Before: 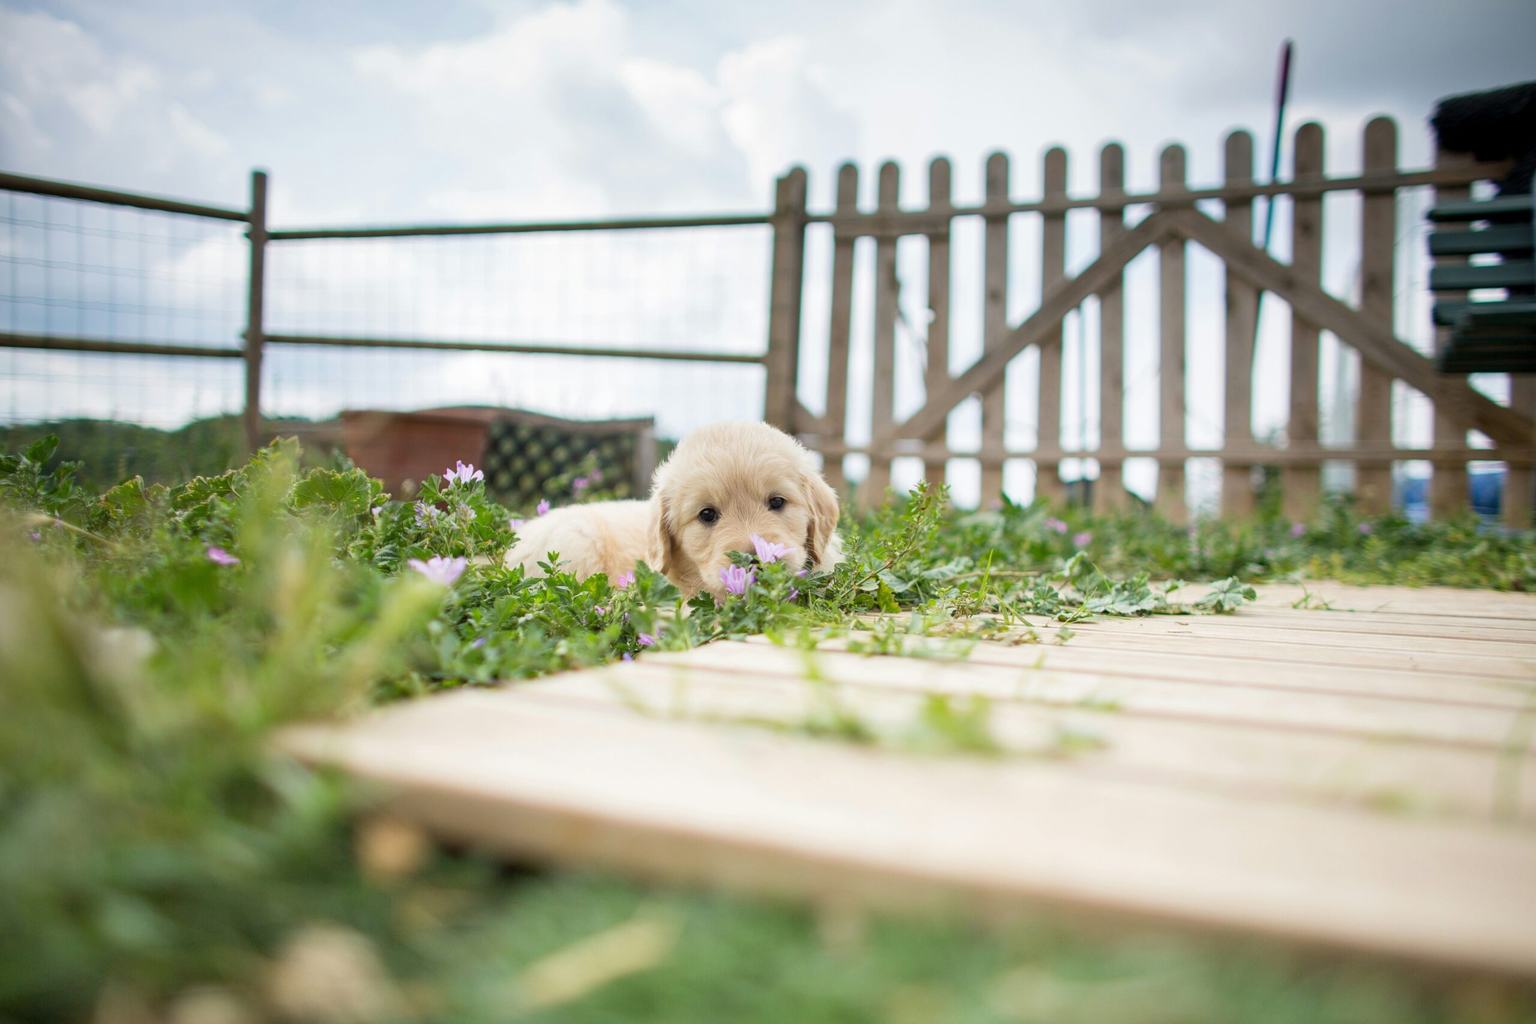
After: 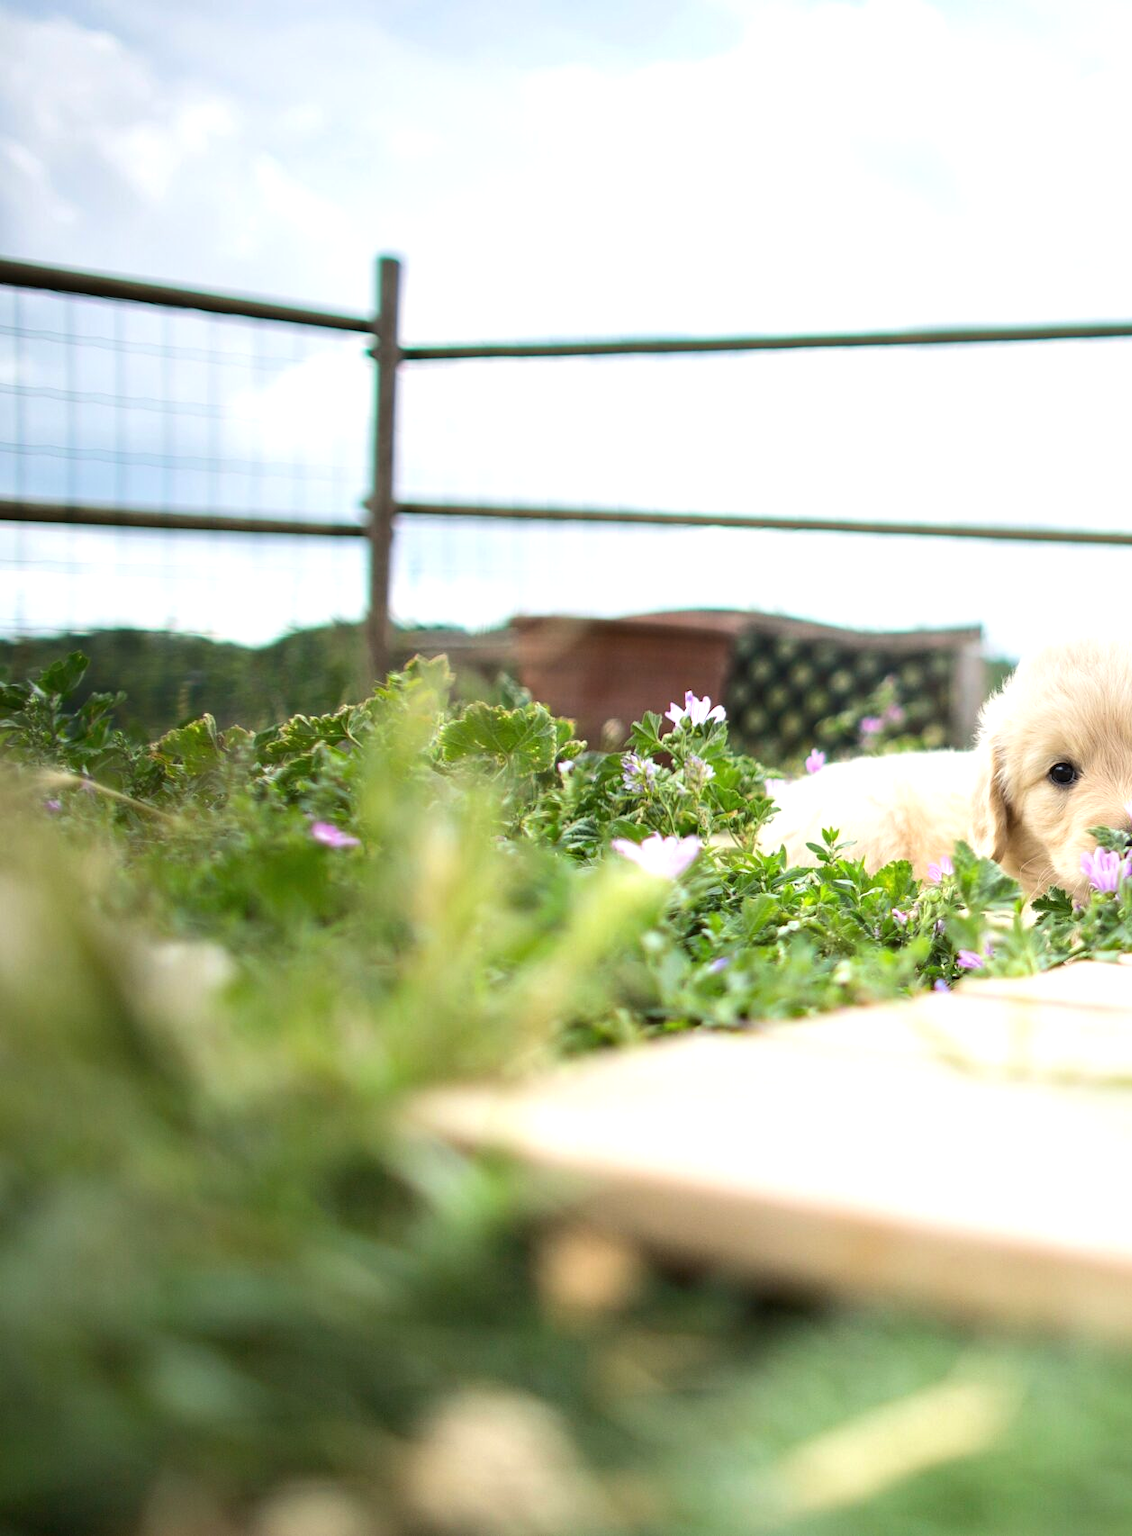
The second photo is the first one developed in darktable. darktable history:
tone equalizer: -8 EV 0.001 EV, -7 EV -0.002 EV, -6 EV 0.002 EV, -5 EV -0.03 EV, -4 EV -0.116 EV, -3 EV -0.169 EV, -2 EV 0.24 EV, -1 EV 0.702 EV, +0 EV 0.493 EV
crop and rotate: left 0%, top 0%, right 50.845%
